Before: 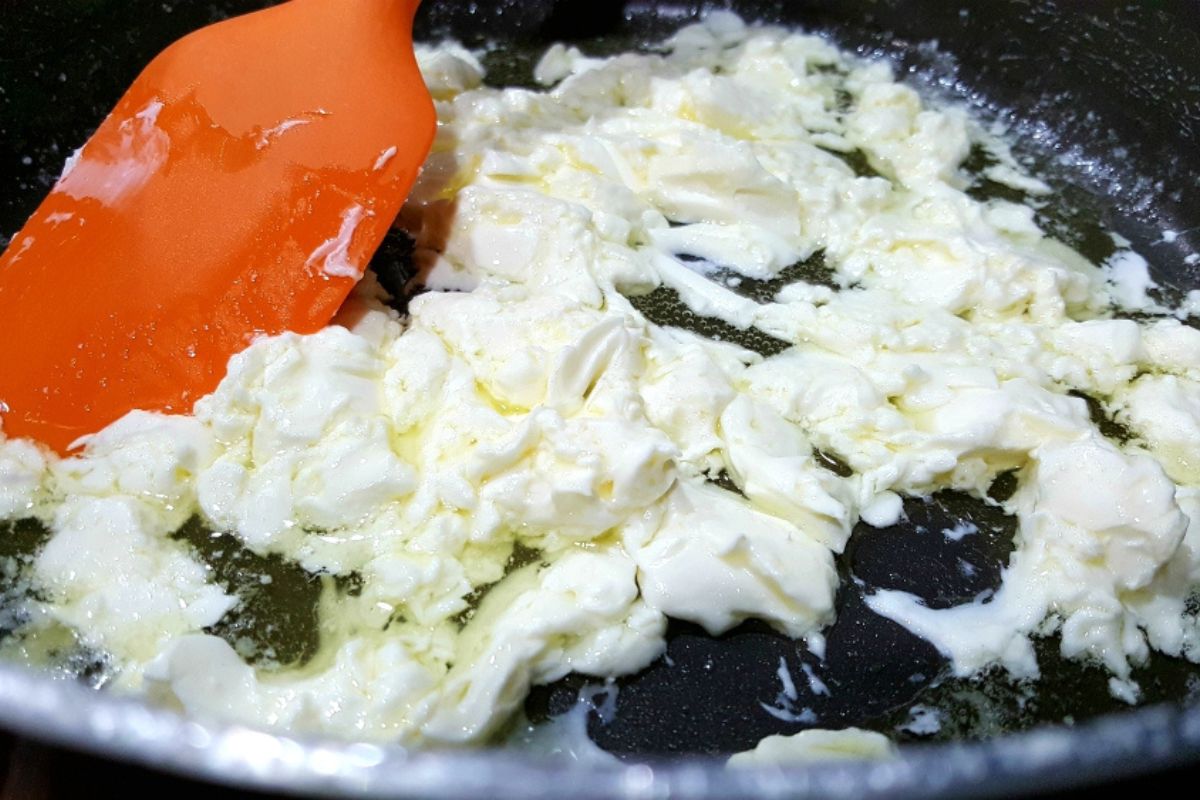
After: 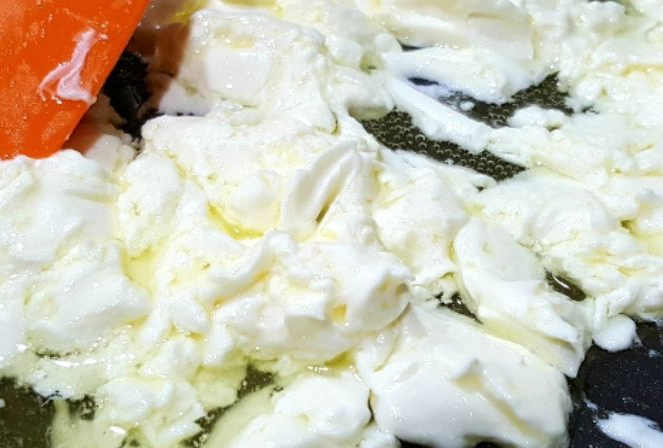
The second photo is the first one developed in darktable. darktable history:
crop and rotate: left 22.319%, top 22%, right 22.374%, bottom 21.891%
